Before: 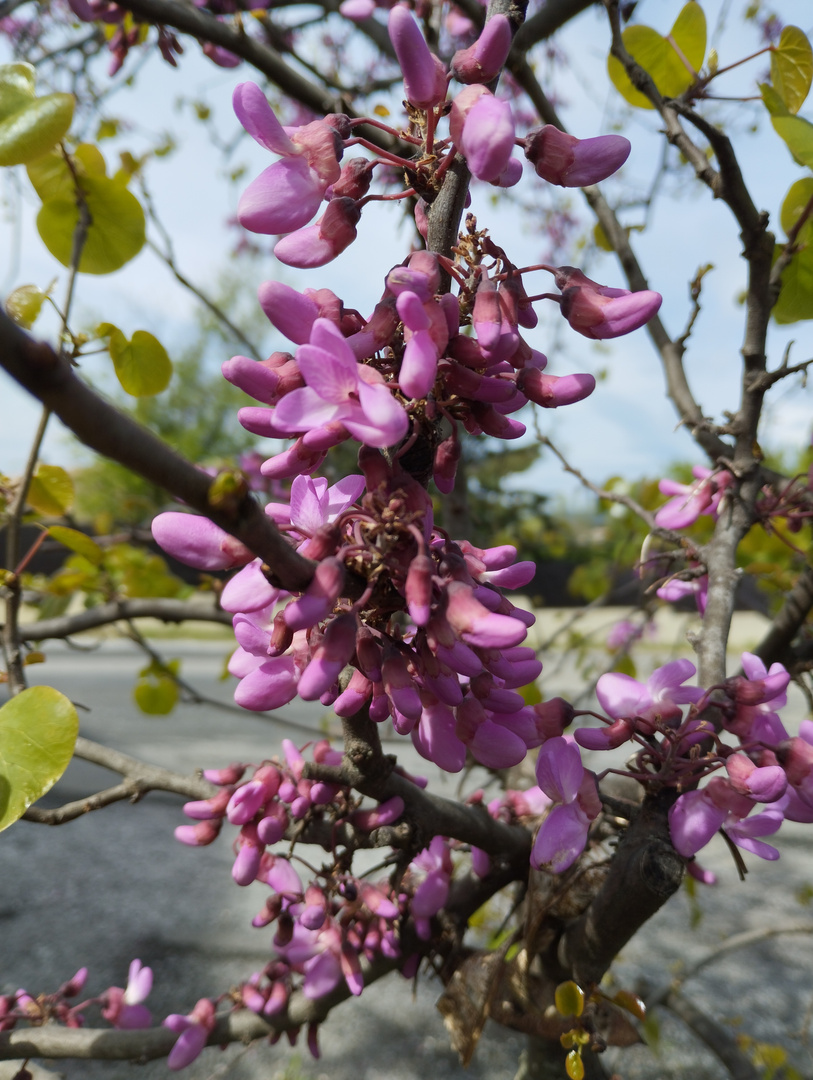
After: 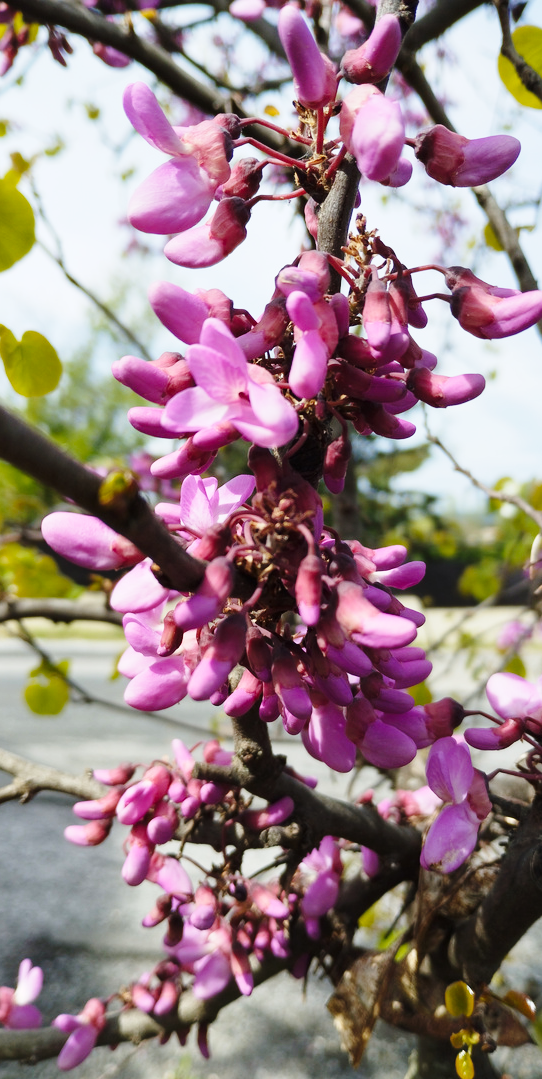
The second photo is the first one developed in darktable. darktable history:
crop and rotate: left 13.537%, right 19.796%
base curve: curves: ch0 [(0, 0) (0.028, 0.03) (0.121, 0.232) (0.46, 0.748) (0.859, 0.968) (1, 1)], preserve colors none
